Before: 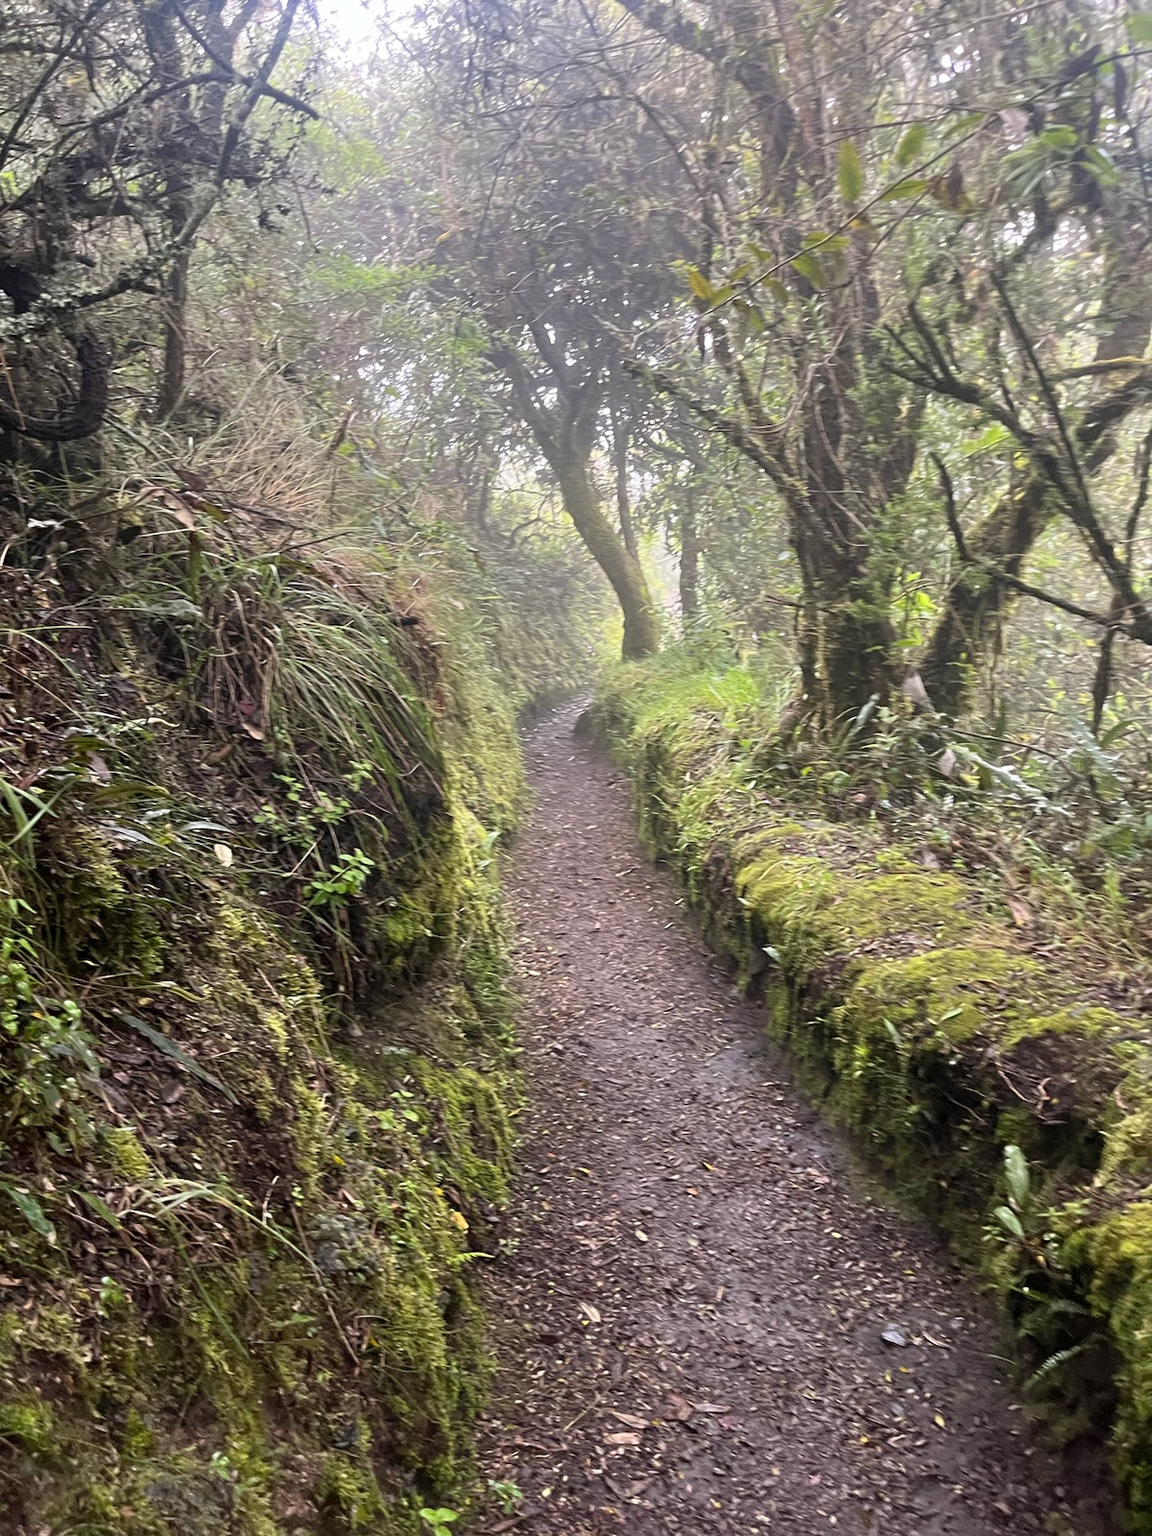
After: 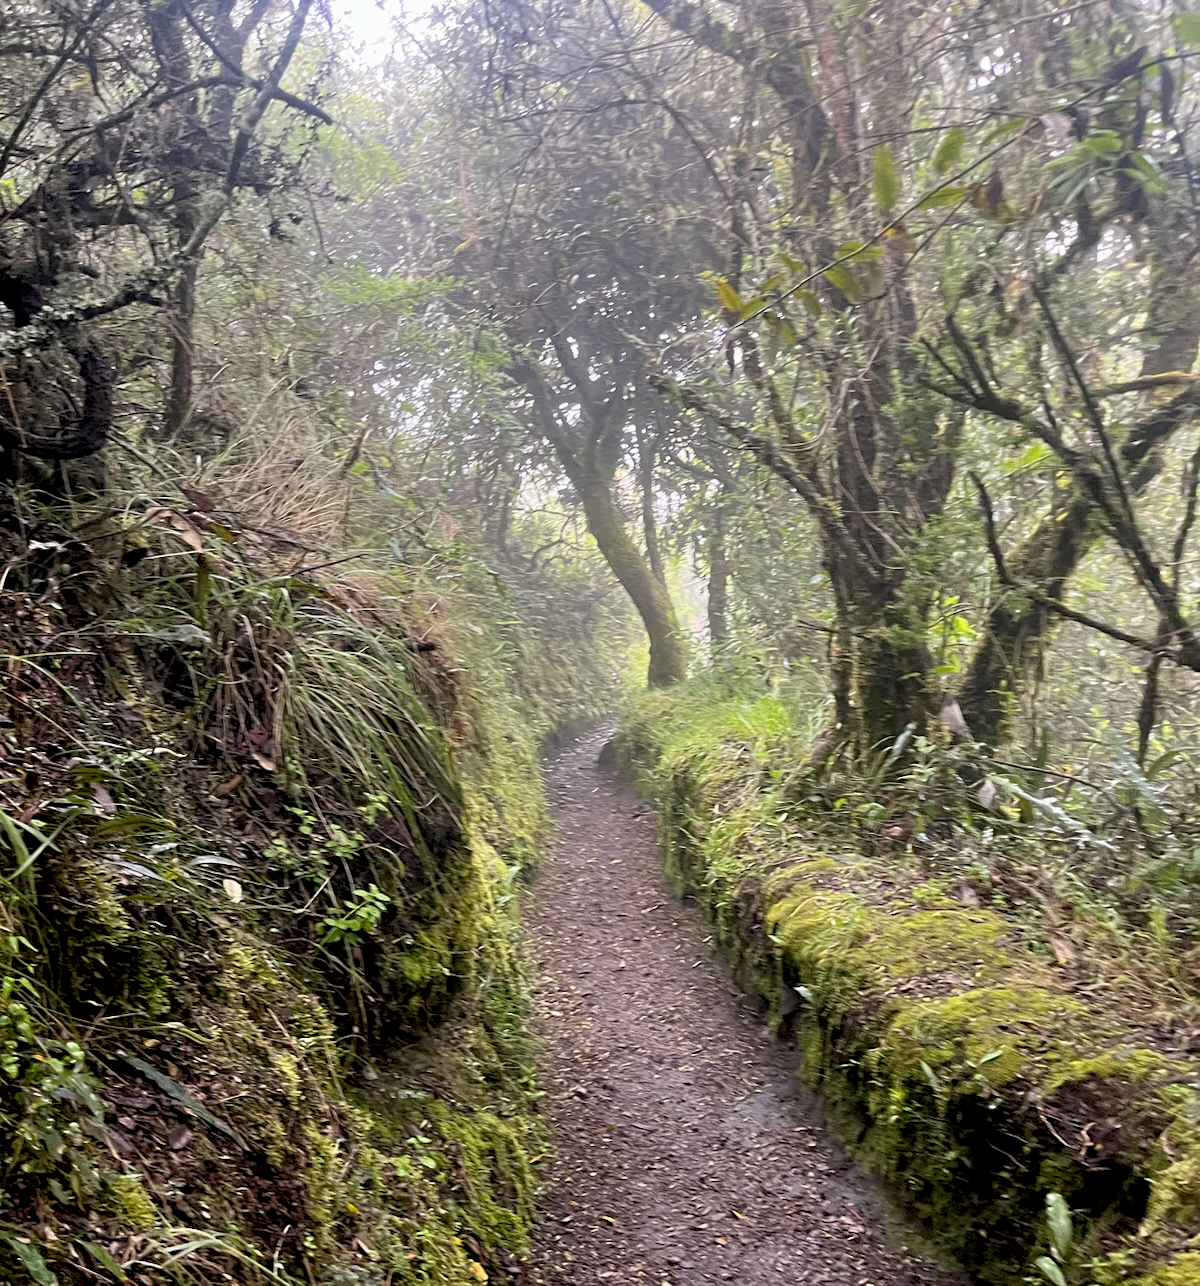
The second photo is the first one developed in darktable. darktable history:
crop: bottom 19.596%
color correction: highlights b* -0.058, saturation 0.845
color balance rgb: global offset › luminance -1.45%, perceptual saturation grading › global saturation 18.148%
